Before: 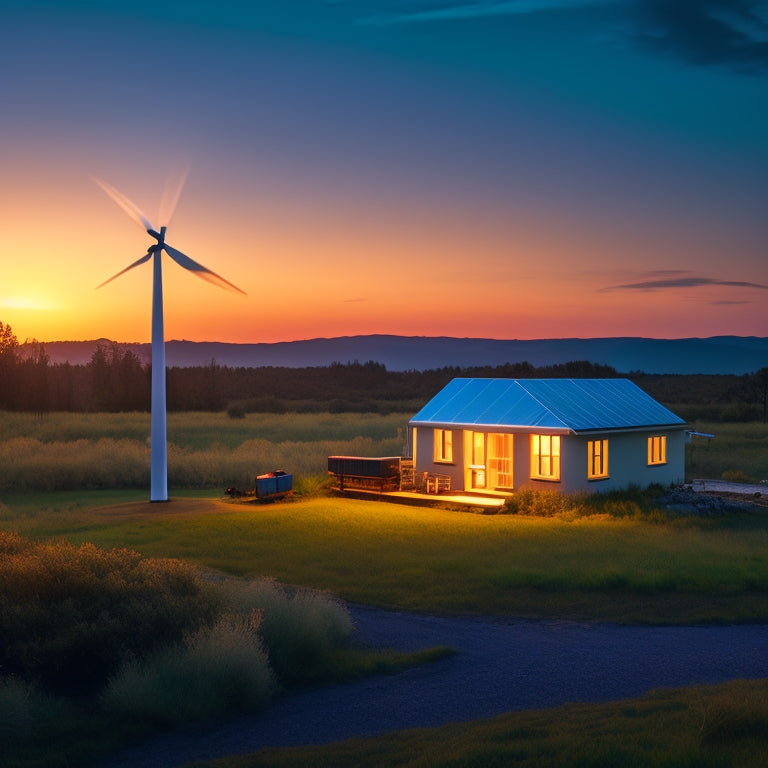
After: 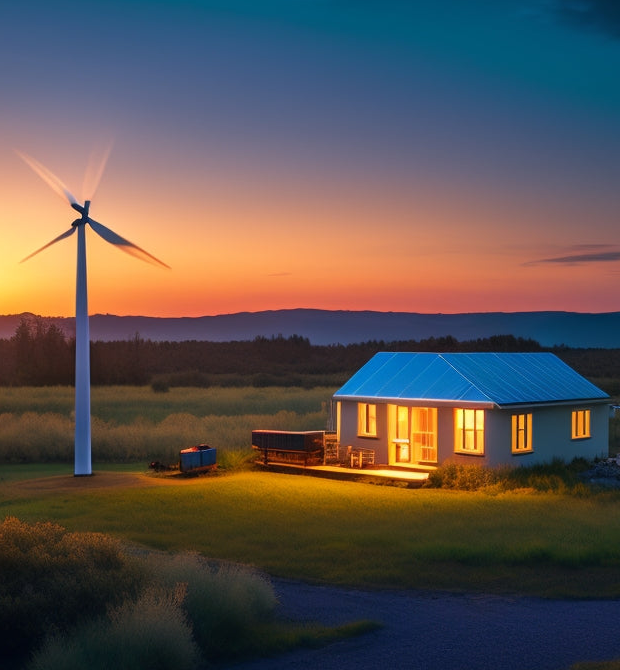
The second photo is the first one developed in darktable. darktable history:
crop: left 10.017%, top 3.485%, right 9.209%, bottom 9.202%
